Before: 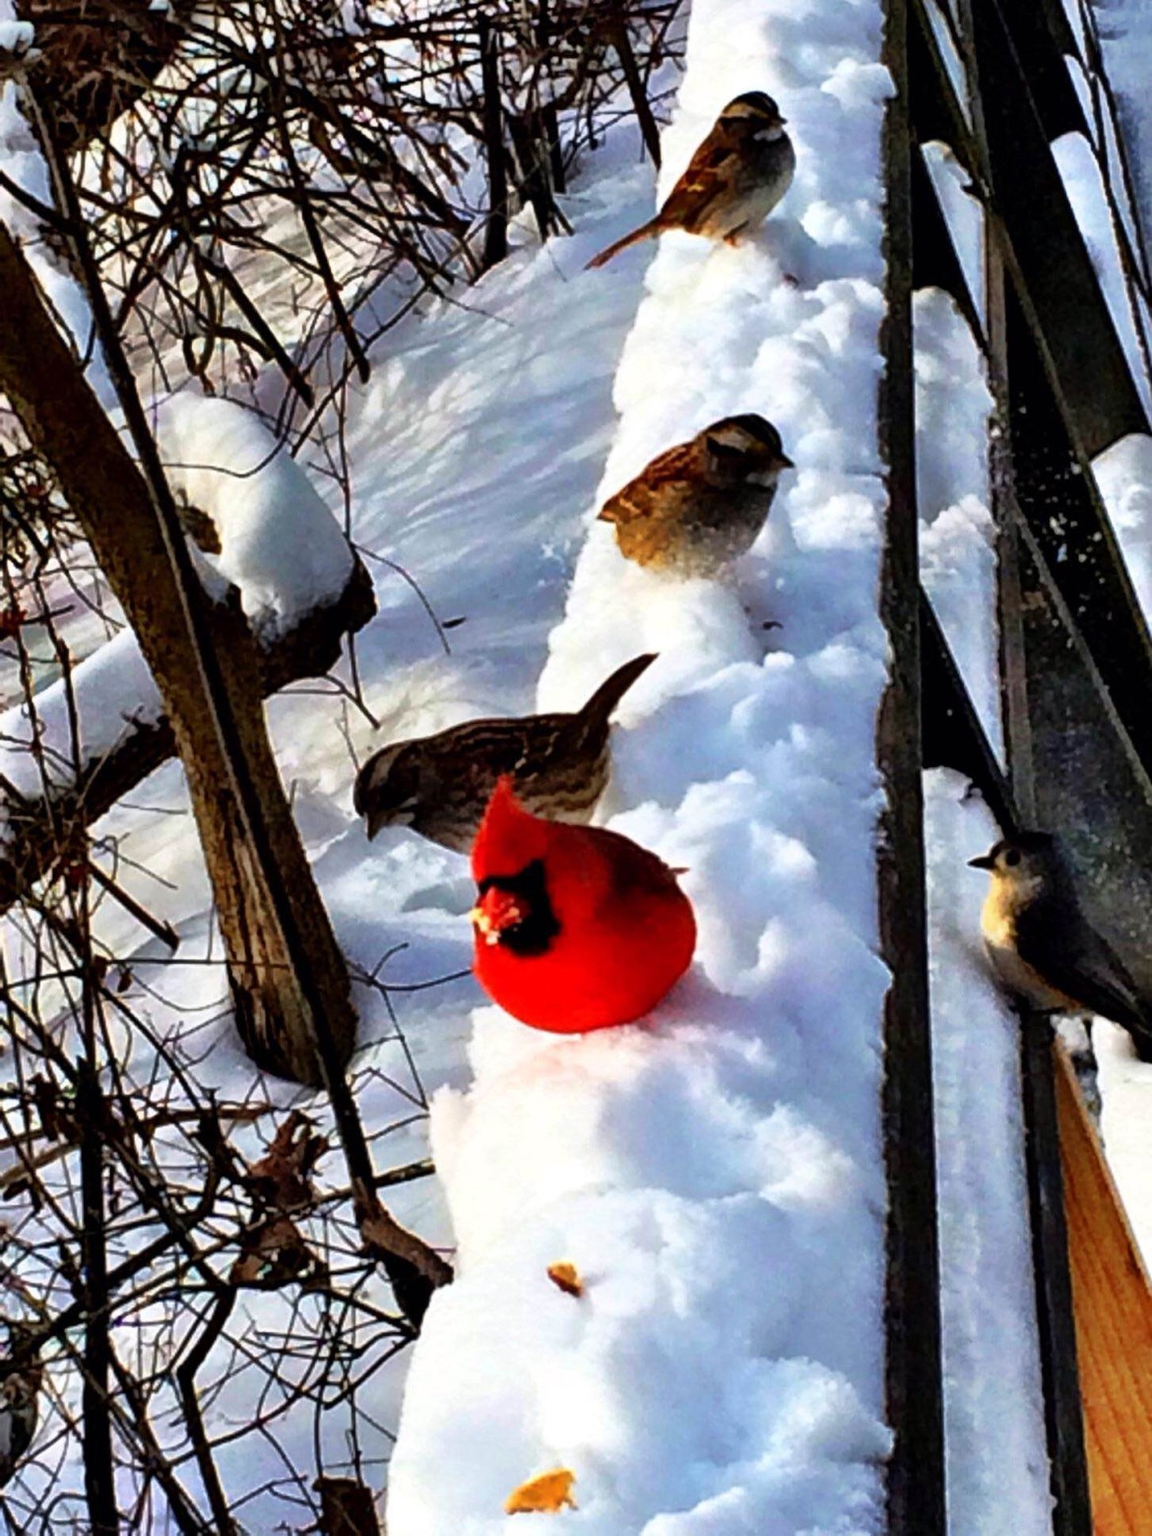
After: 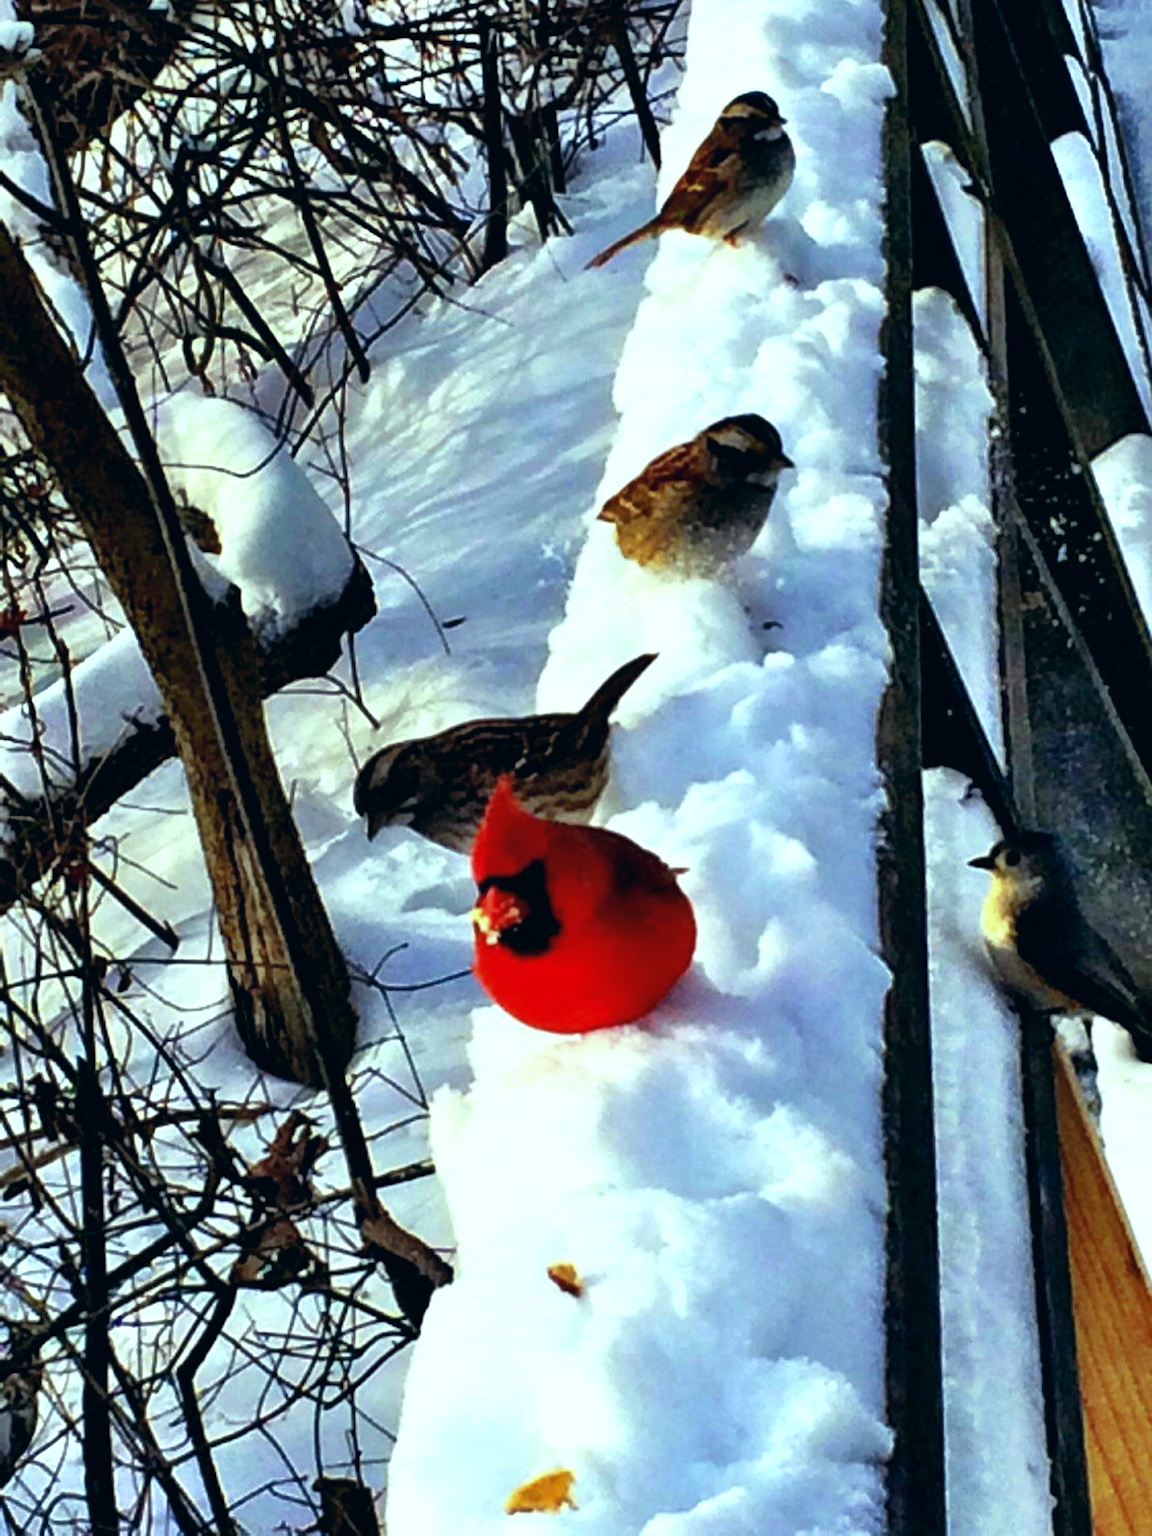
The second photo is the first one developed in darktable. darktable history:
color balance: mode lift, gamma, gain (sRGB), lift [0.997, 0.979, 1.021, 1.011], gamma [1, 1.084, 0.916, 0.998], gain [1, 0.87, 1.13, 1.101], contrast 4.55%, contrast fulcrum 38.24%, output saturation 104.09%
color correction: highlights a* 5.38, highlights b* 5.3, shadows a* -4.26, shadows b* -5.11
